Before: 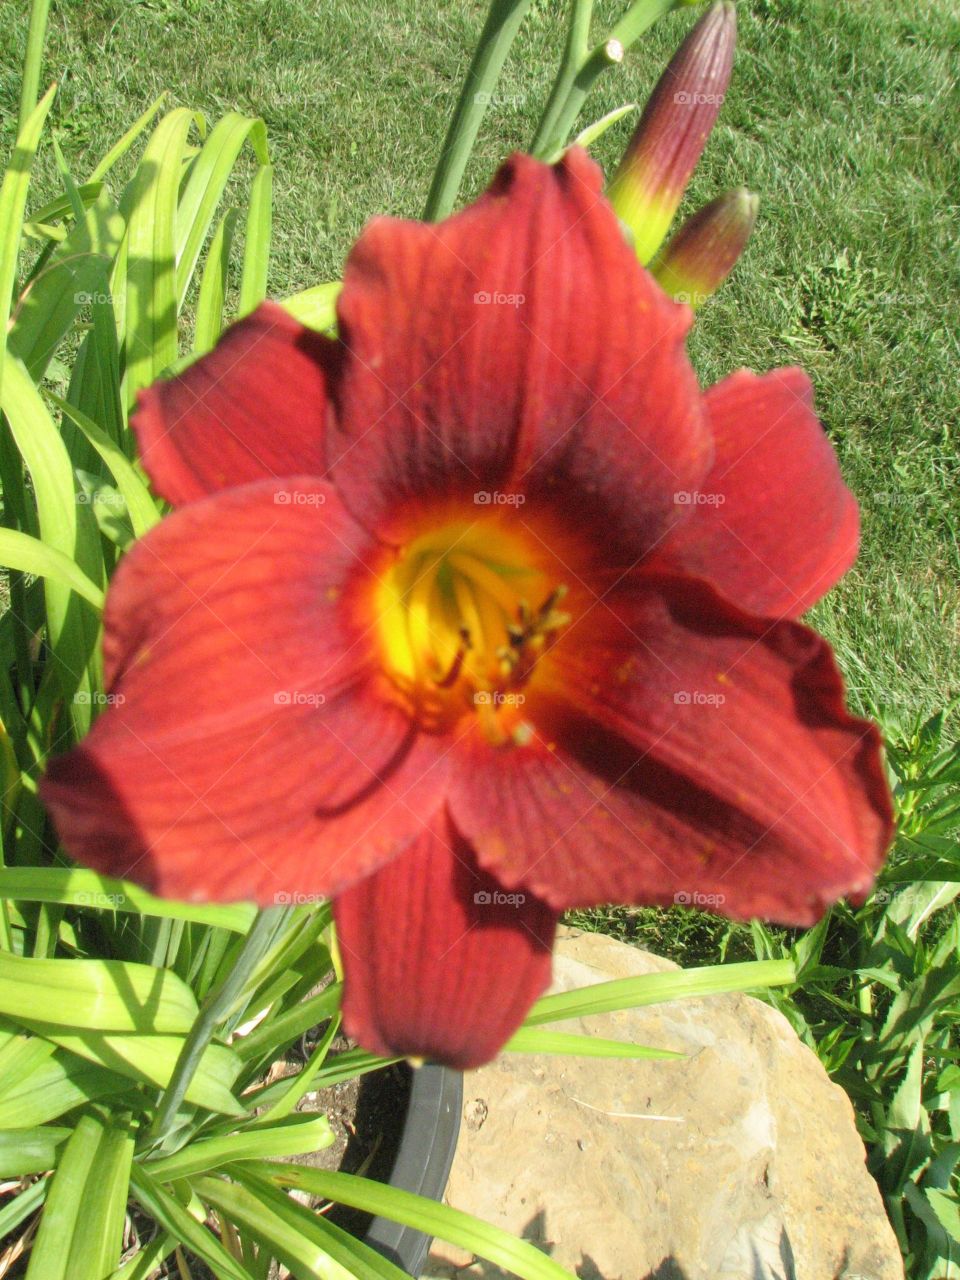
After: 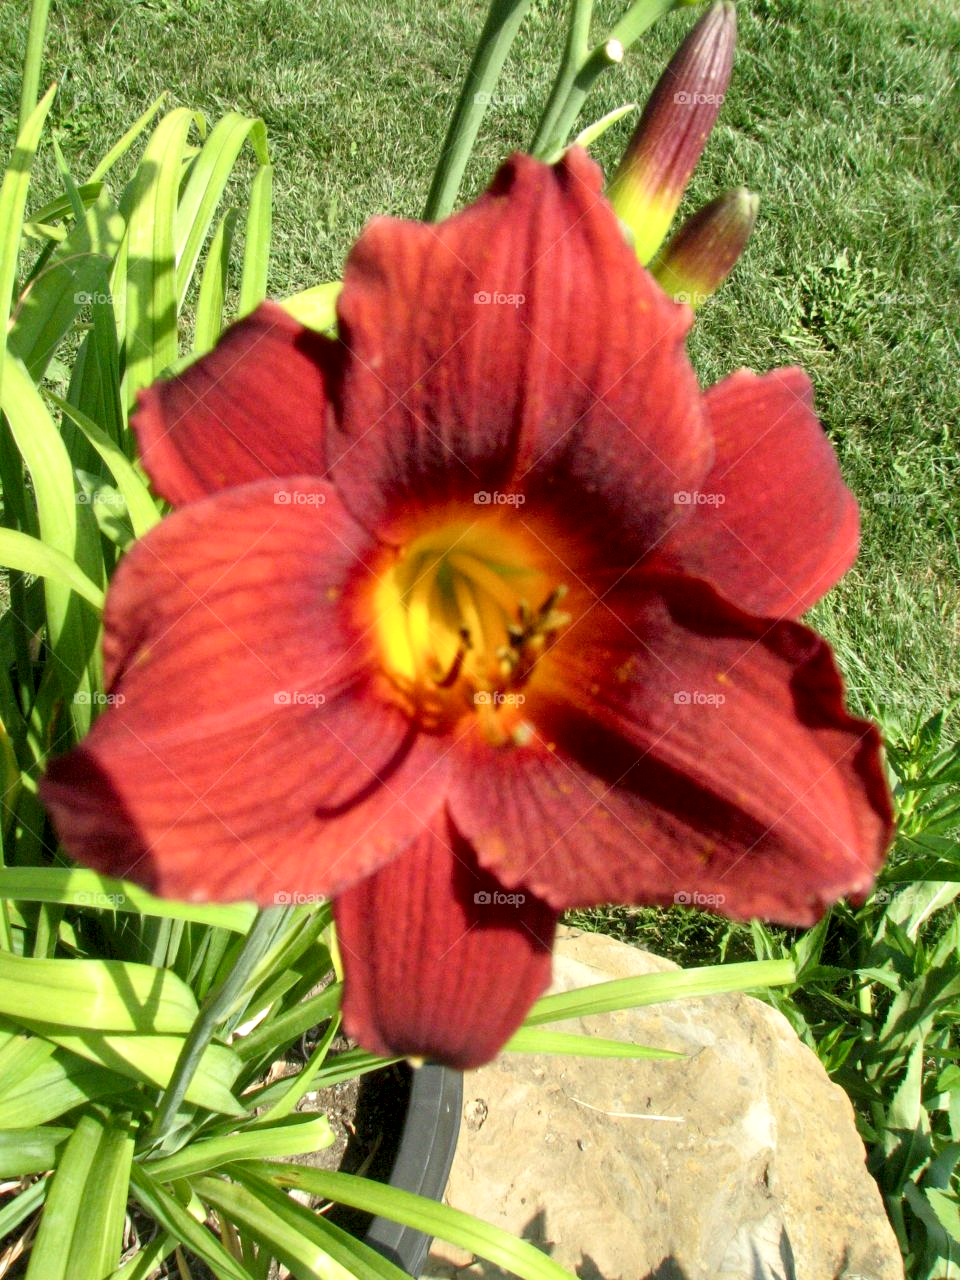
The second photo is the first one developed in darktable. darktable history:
local contrast: mode bilateral grid, contrast 26, coarseness 61, detail 152%, midtone range 0.2
exposure: black level correction 0.006, compensate highlight preservation false
